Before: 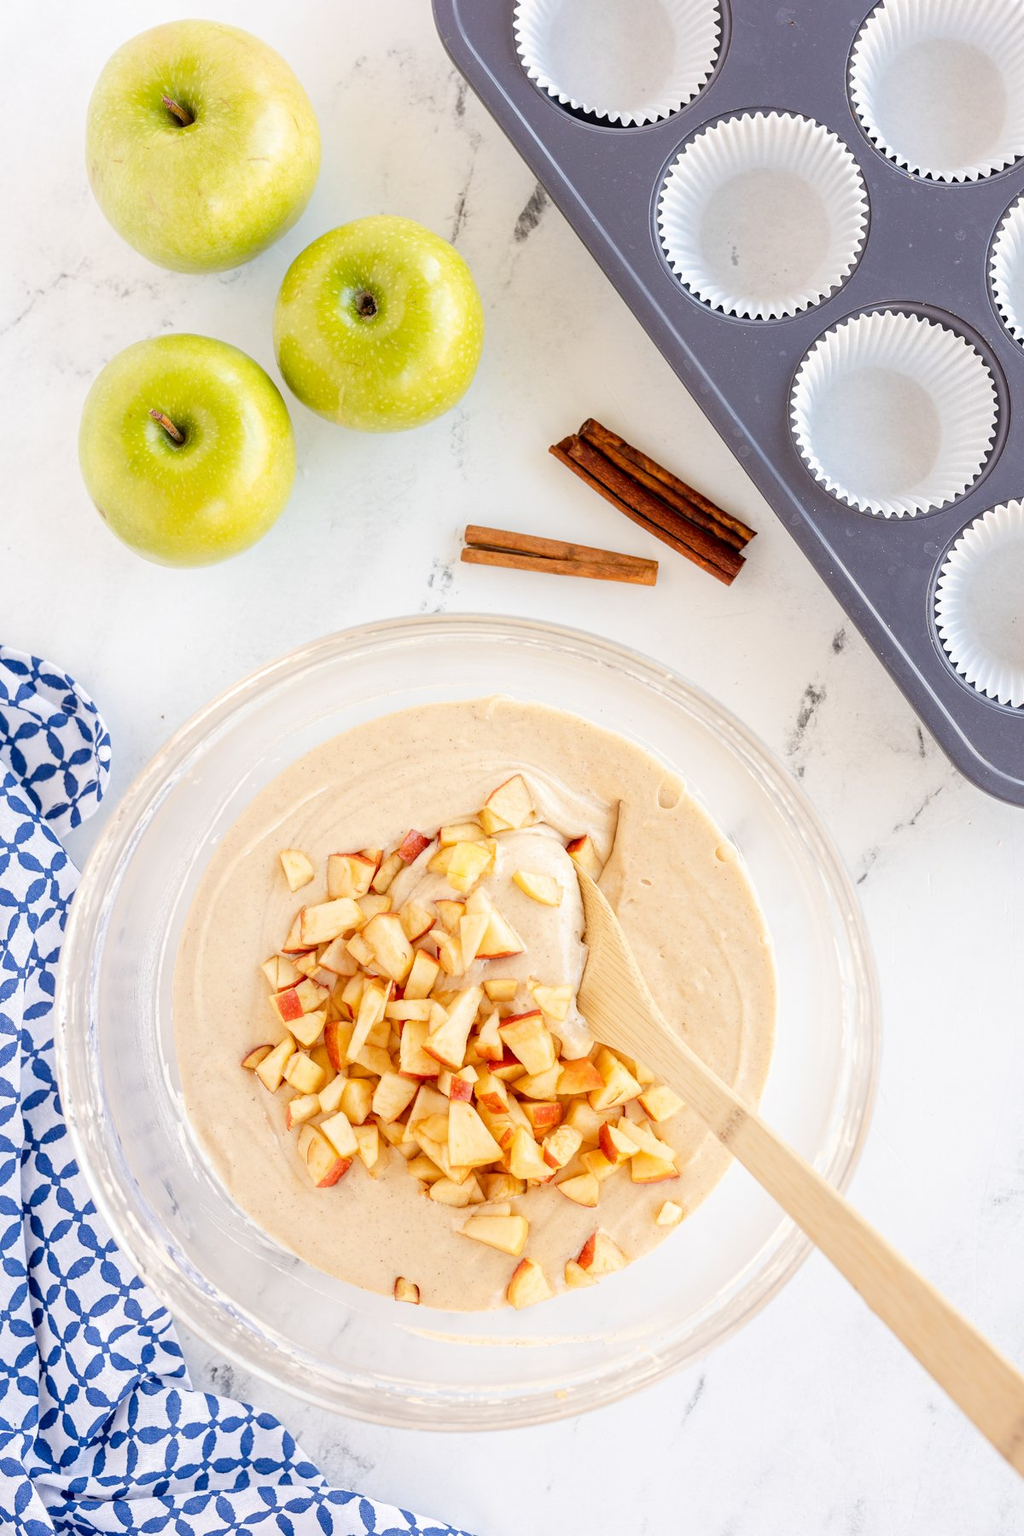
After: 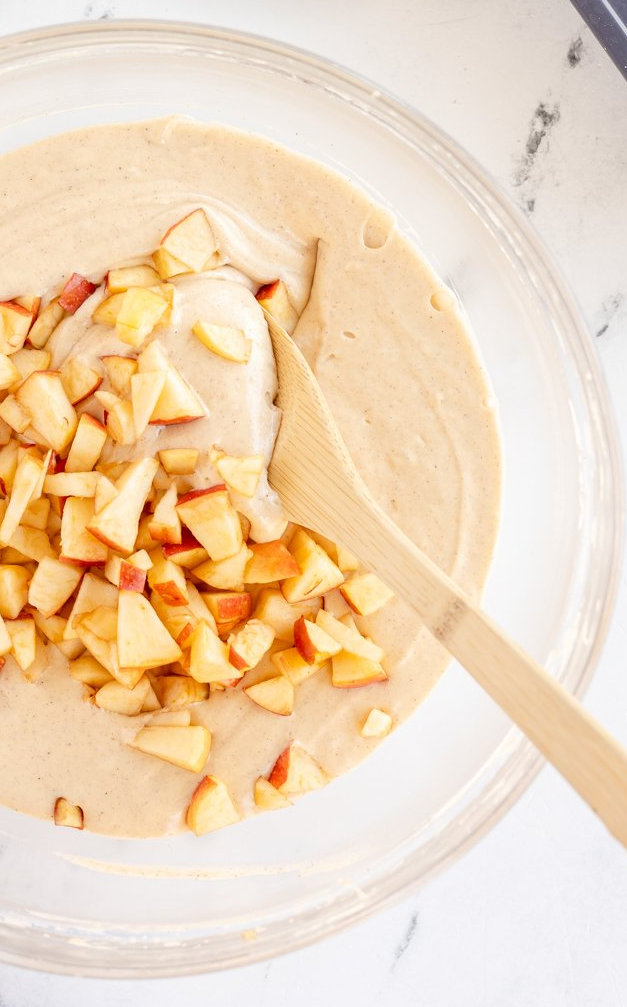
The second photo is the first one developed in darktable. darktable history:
crop: left 34.016%, top 38.842%, right 13.681%, bottom 5.212%
